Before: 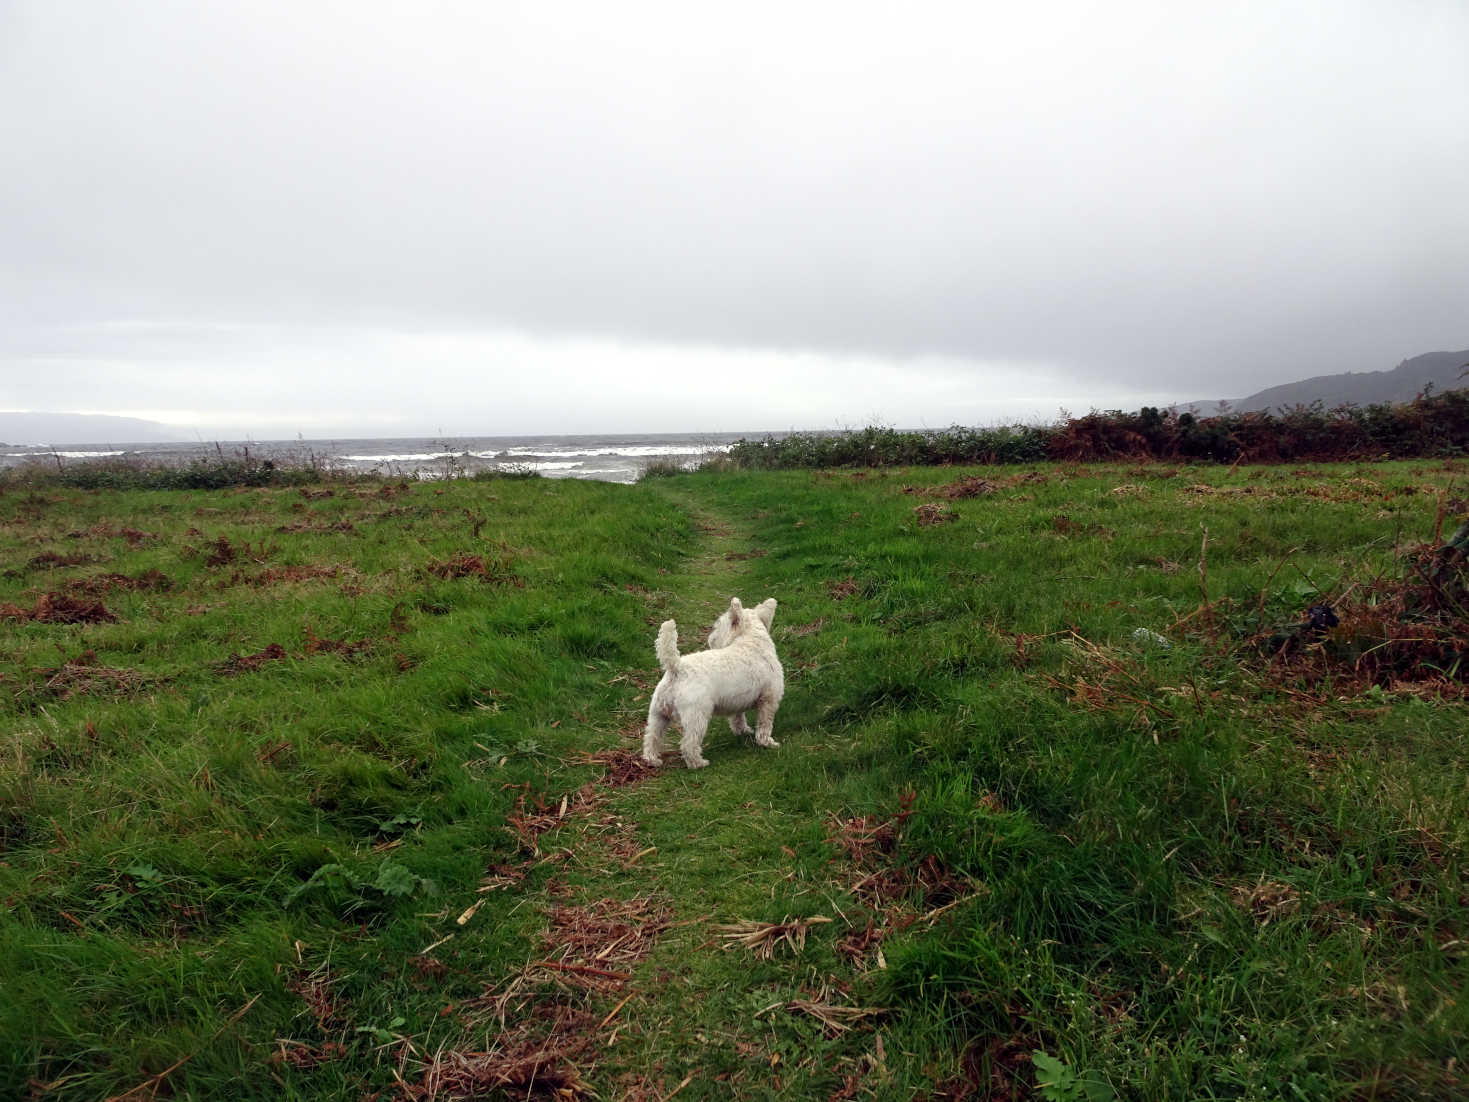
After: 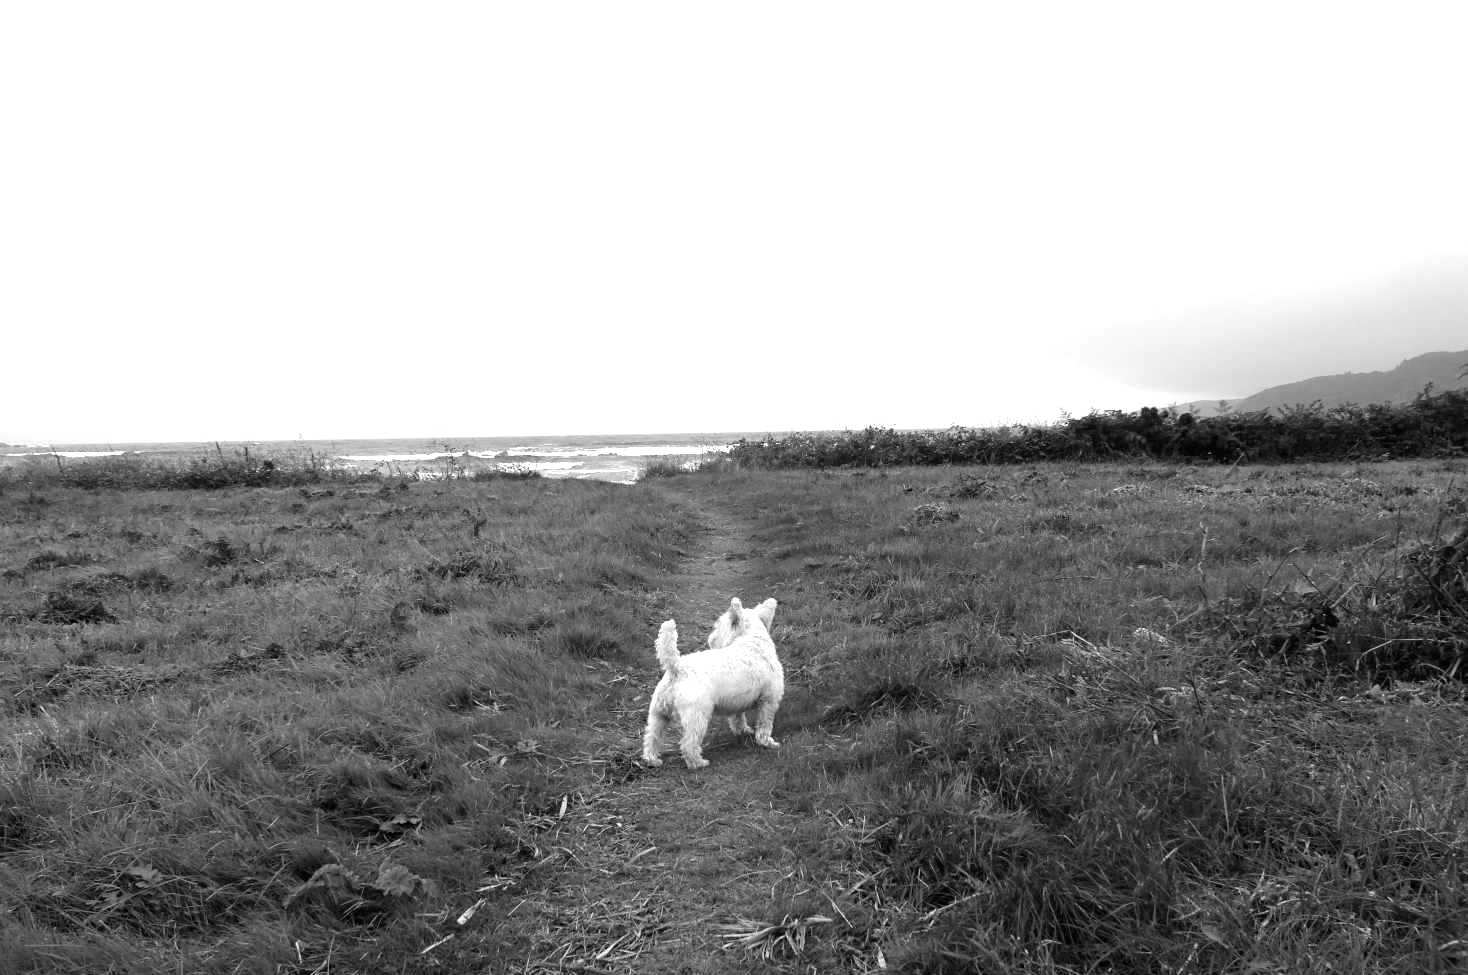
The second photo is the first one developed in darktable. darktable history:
crop and rotate: top 0%, bottom 11.49%
exposure: black level correction 0, exposure 0.7 EV, compensate exposure bias true, compensate highlight preservation false
monochrome: on, module defaults
